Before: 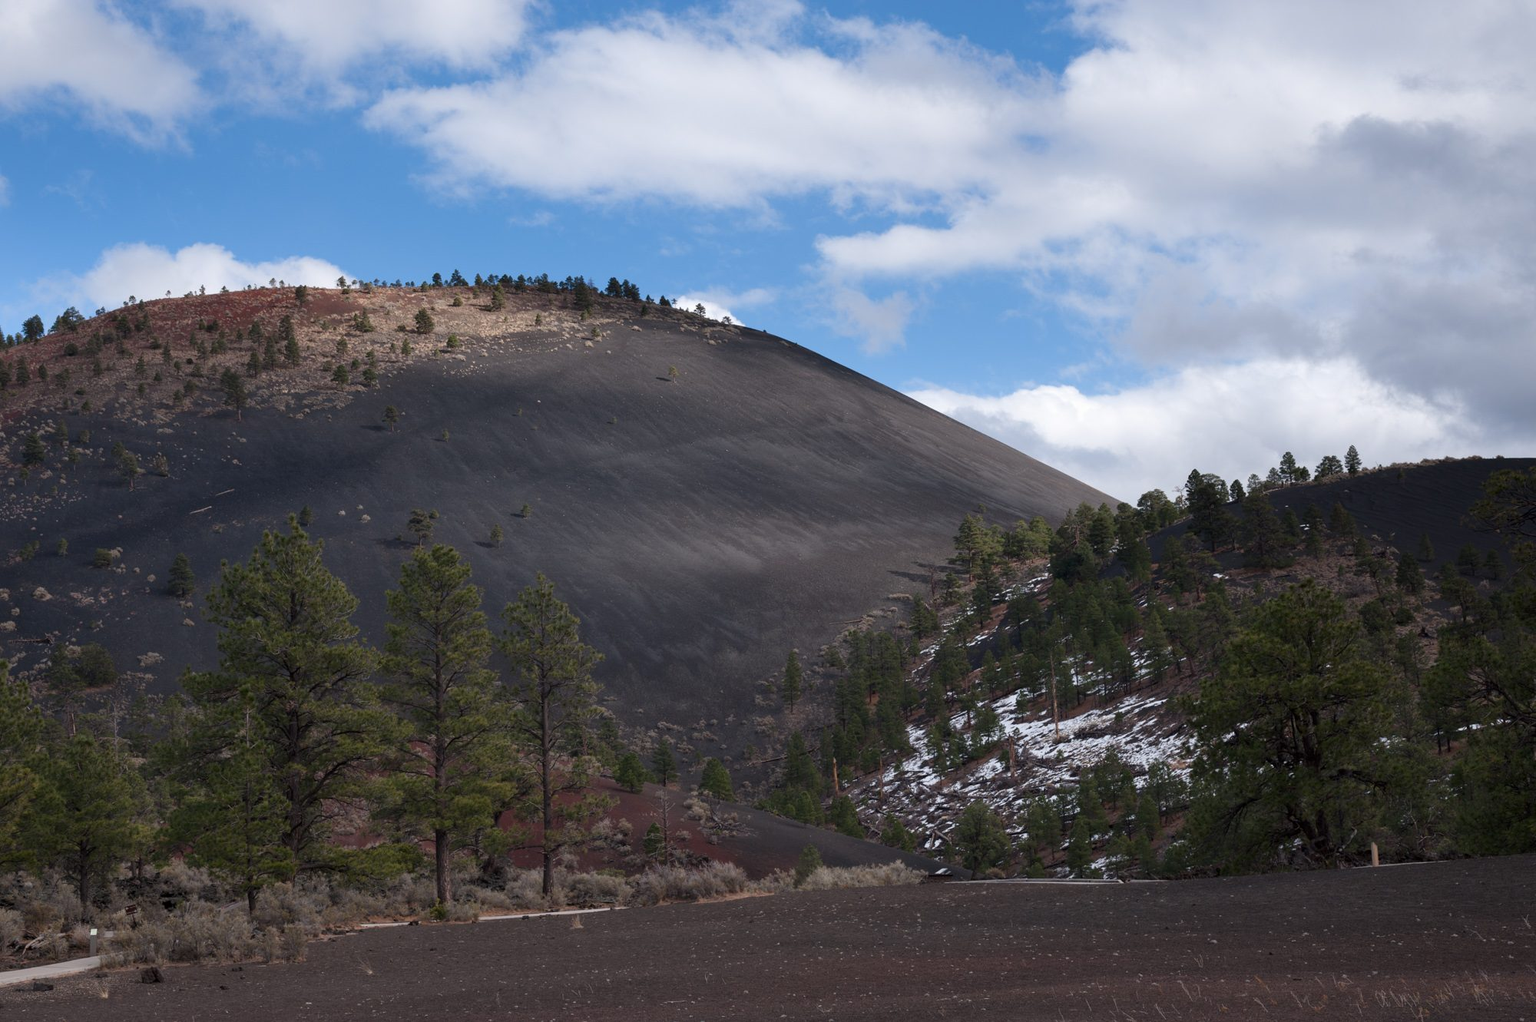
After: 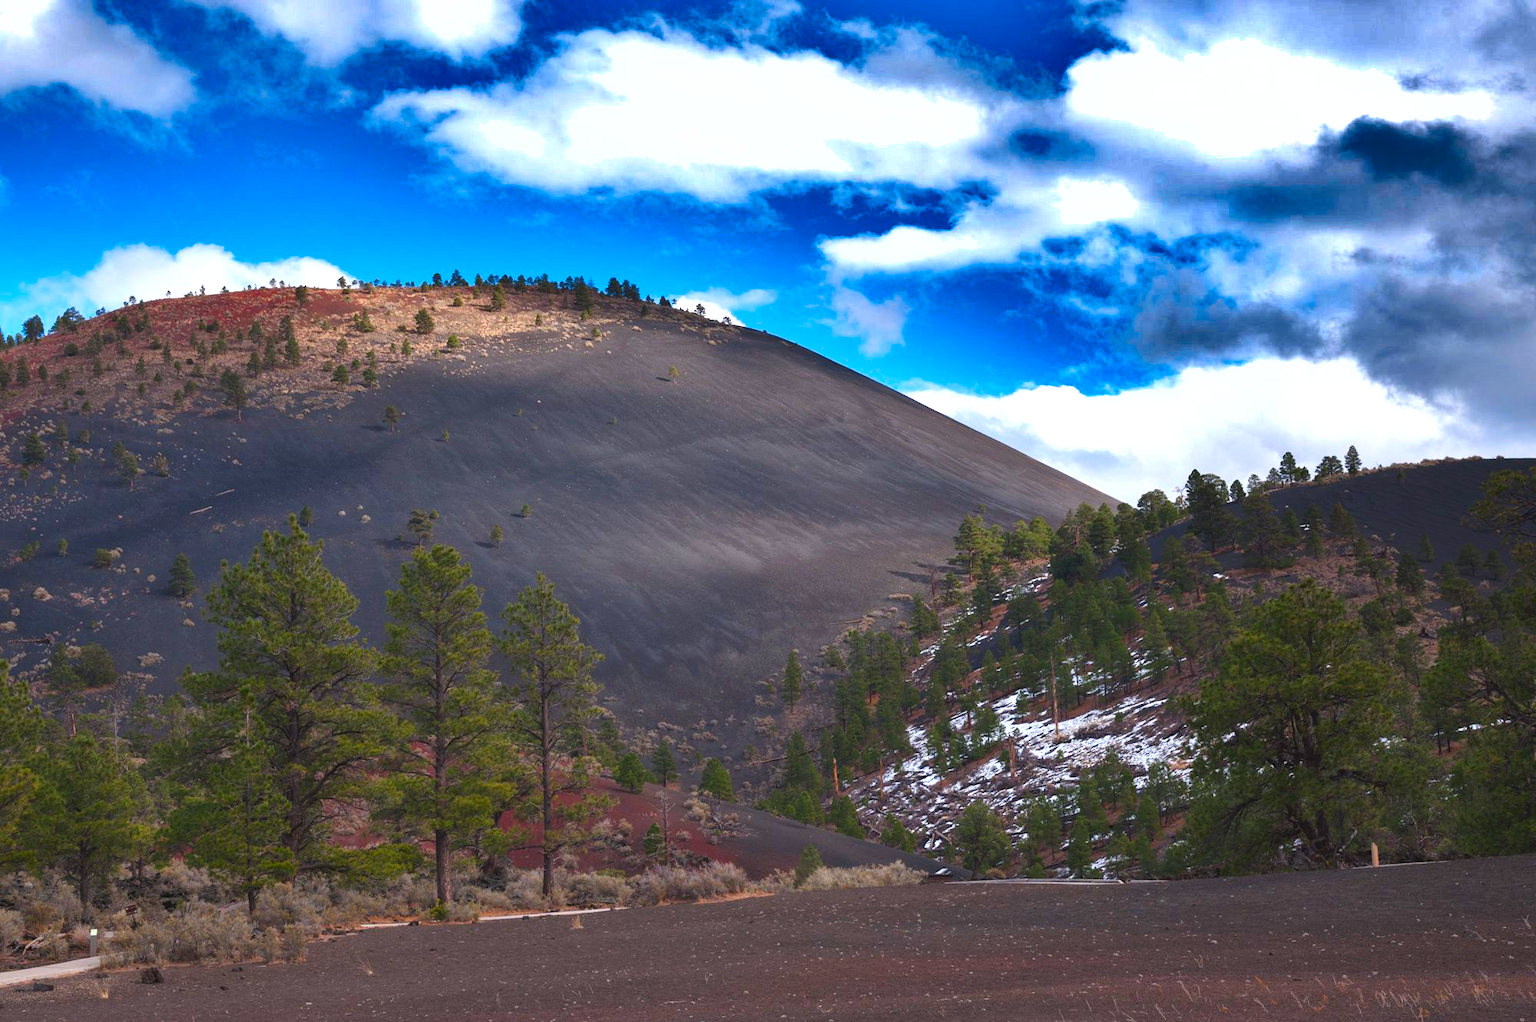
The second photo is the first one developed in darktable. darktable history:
shadows and highlights: shadows 19.01, highlights -84.97, soften with gaussian
exposure: black level correction -0.005, exposure 0.623 EV, compensate exposure bias true, compensate highlight preservation false
color correction: highlights b* 0.05, saturation 1.77
